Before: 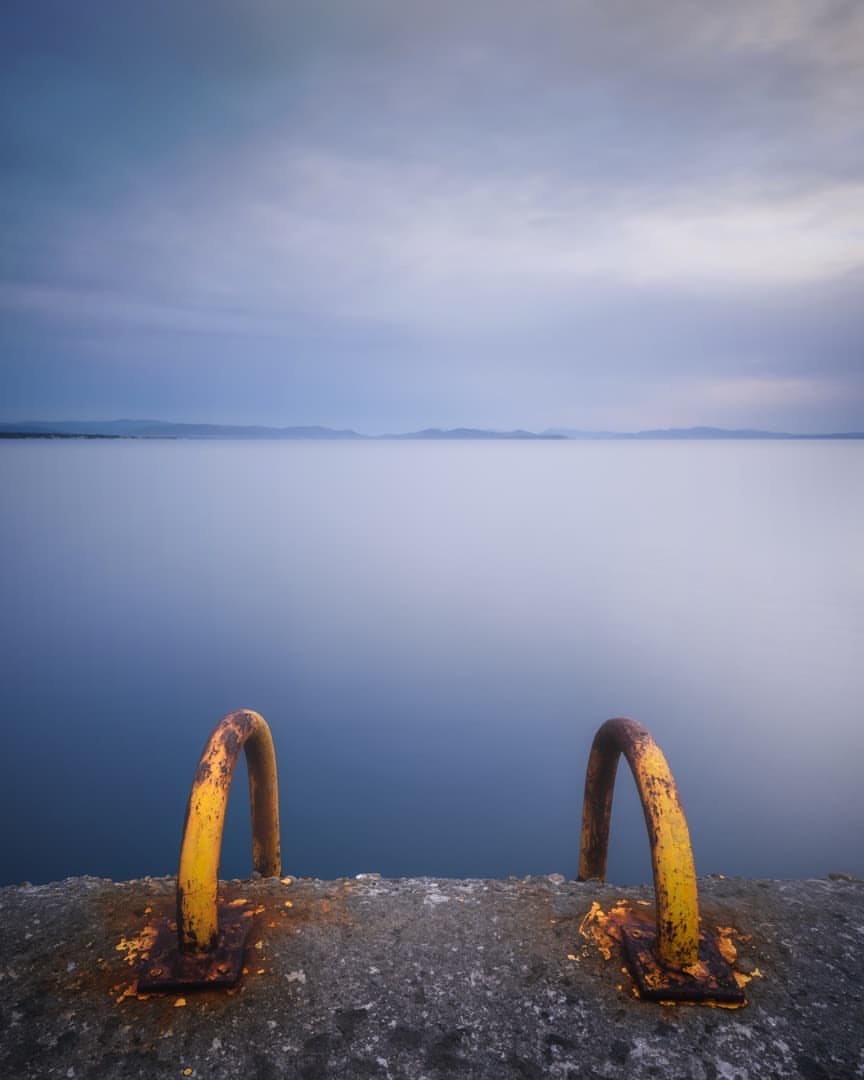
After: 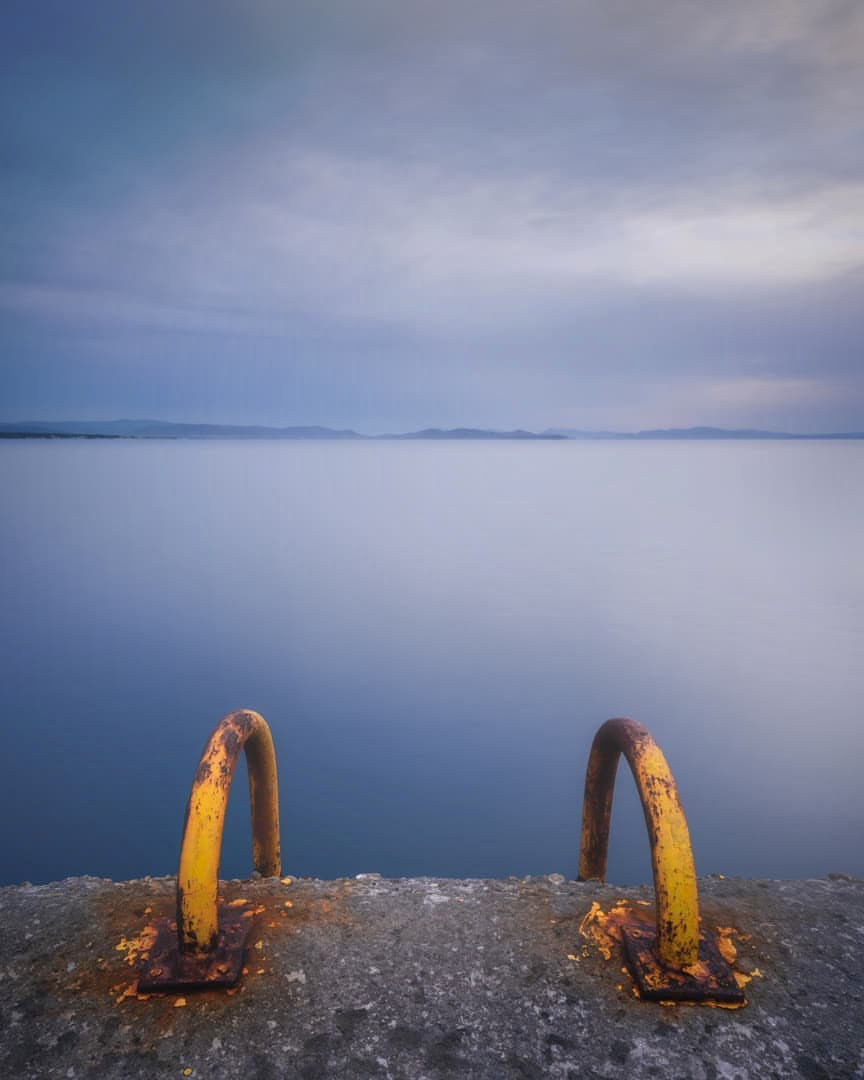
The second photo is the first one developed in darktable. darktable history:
shadows and highlights: highlights color adjustment 42.56%
exposure: compensate highlight preservation false
